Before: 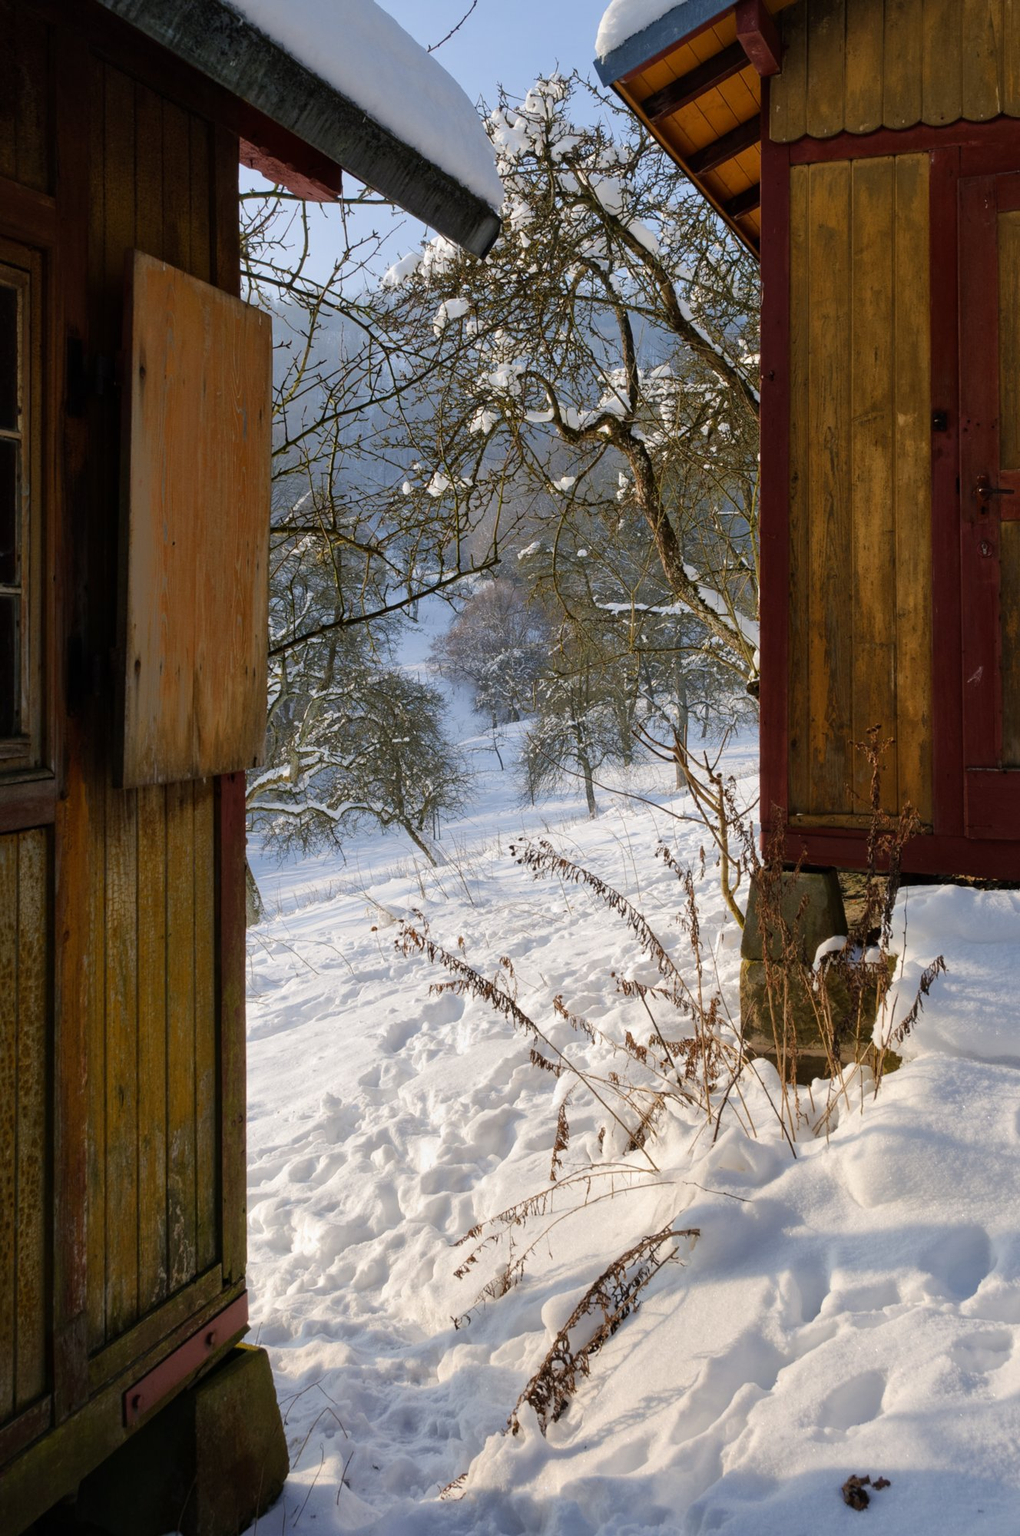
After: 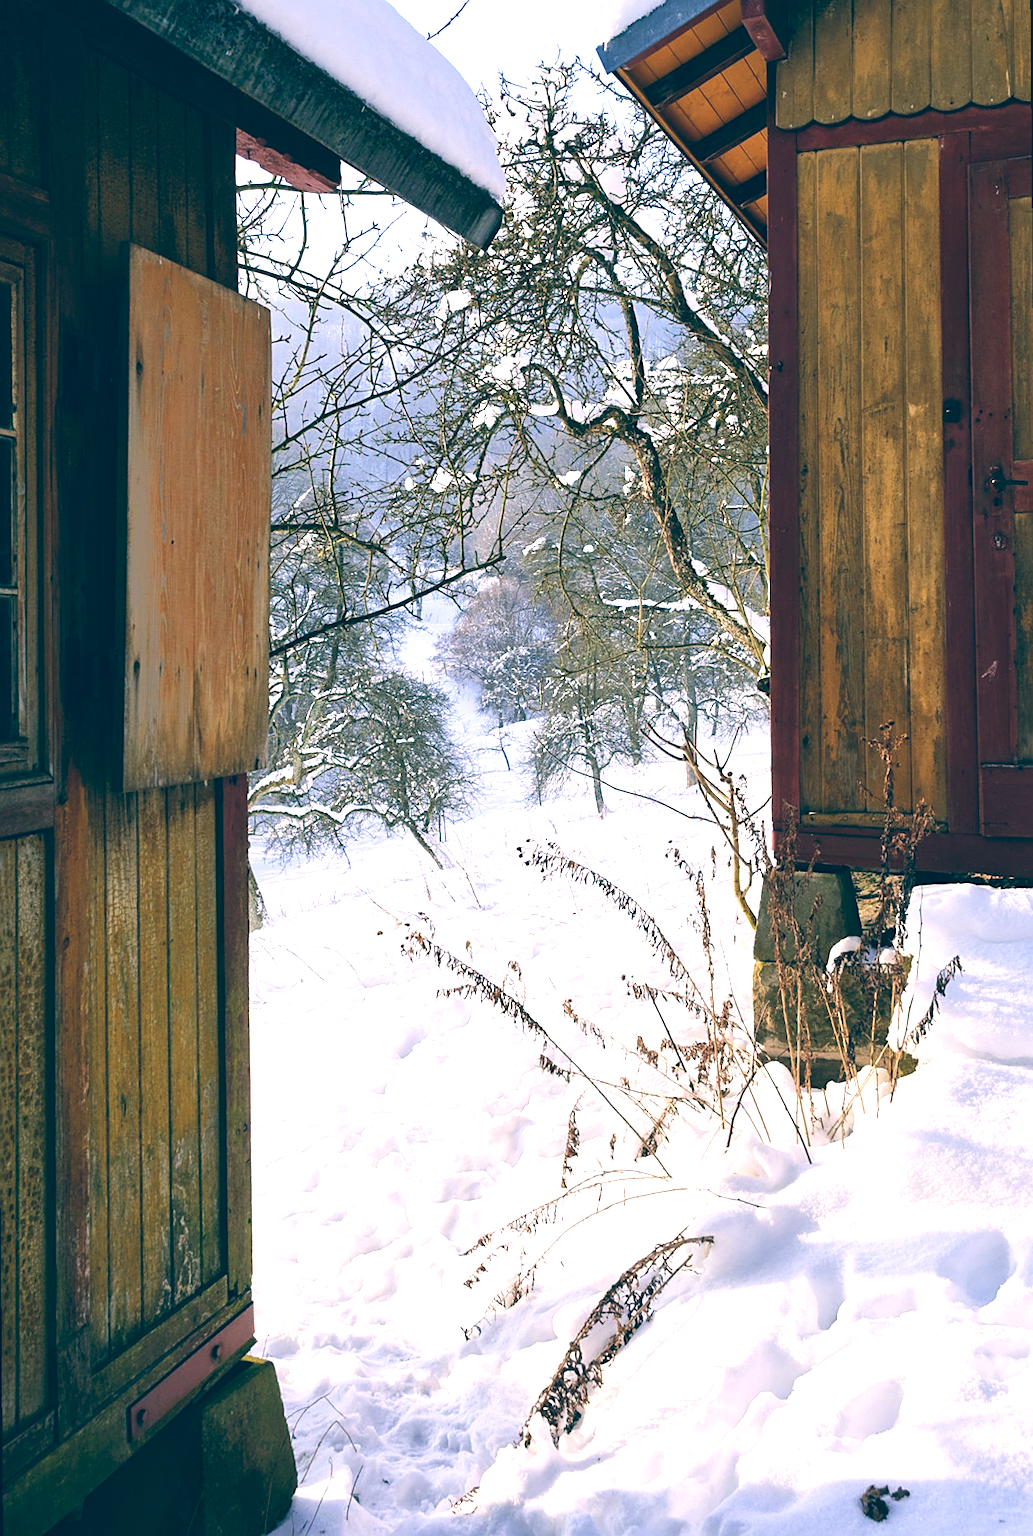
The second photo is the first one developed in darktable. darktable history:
sharpen: on, module defaults
white balance: red 0.931, blue 1.11
rotate and perspective: rotation -0.45°, automatic cropping original format, crop left 0.008, crop right 0.992, crop top 0.012, crop bottom 0.988
color balance: lift [1.006, 0.985, 1.002, 1.015], gamma [1, 0.953, 1.008, 1.047], gain [1.076, 1.13, 1.004, 0.87]
exposure: black level correction 0, exposure 1.2 EV, compensate exposure bias true, compensate highlight preservation false
contrast brightness saturation: contrast 0.07
